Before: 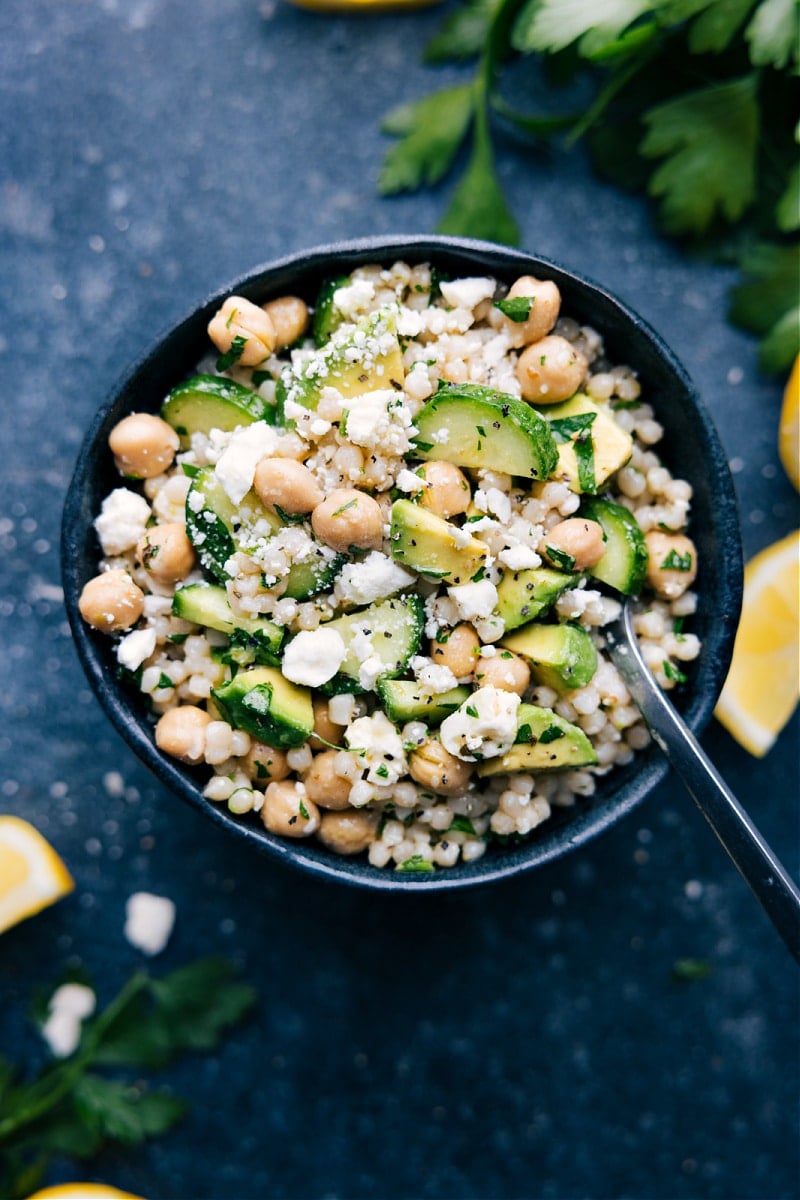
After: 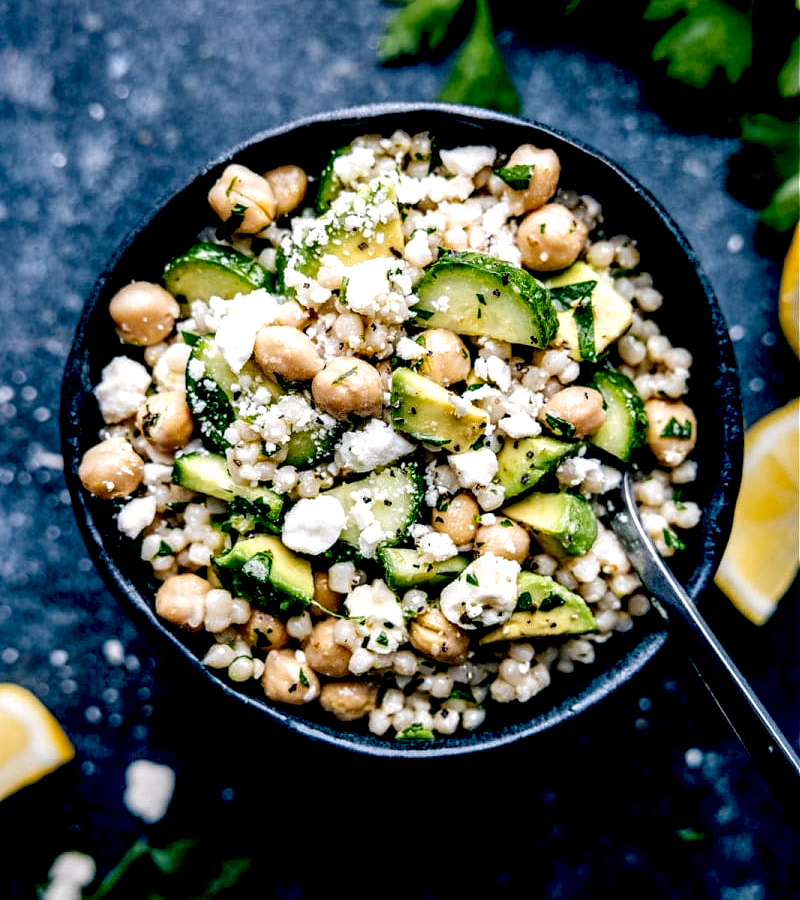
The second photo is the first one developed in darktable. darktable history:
exposure: black level correction 0.029, exposure -0.079 EV, compensate highlight preservation false
crop: top 11.058%, bottom 13.874%
local contrast: detail 205%
